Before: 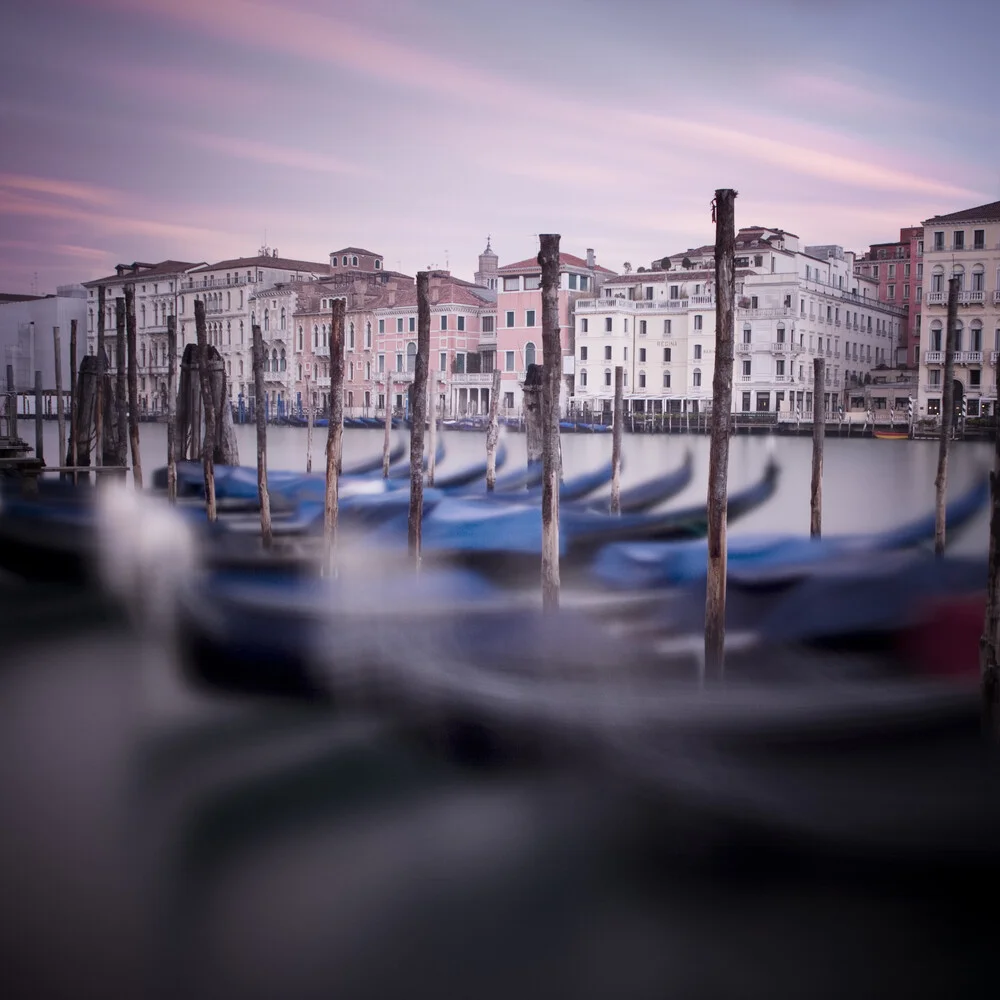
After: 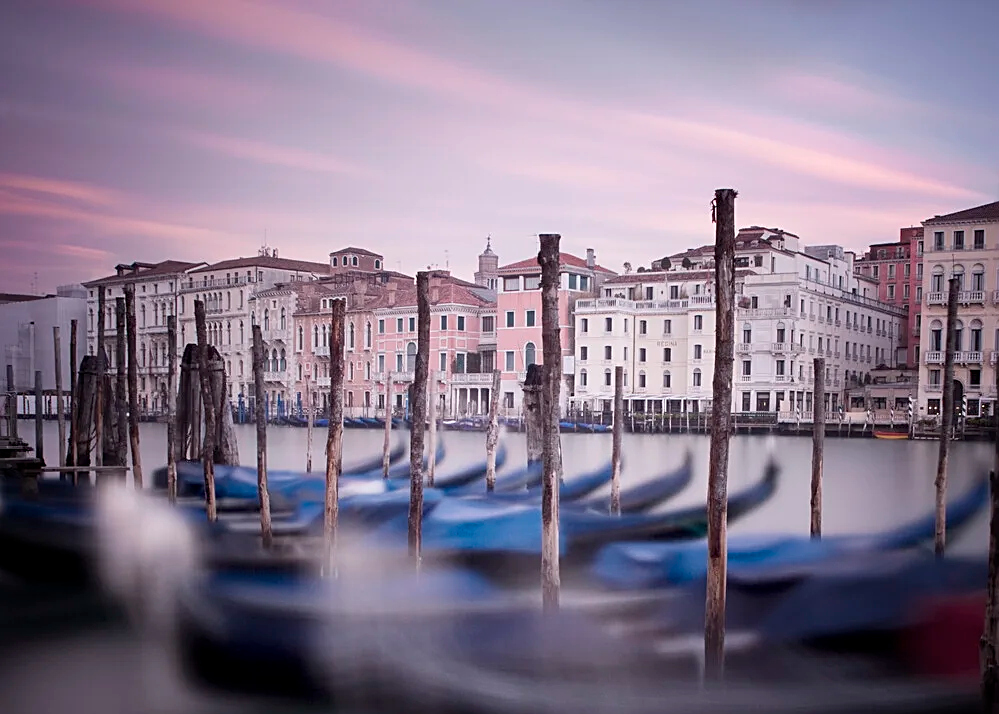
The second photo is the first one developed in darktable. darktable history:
sharpen: on, module defaults
crop: right 0%, bottom 28.558%
